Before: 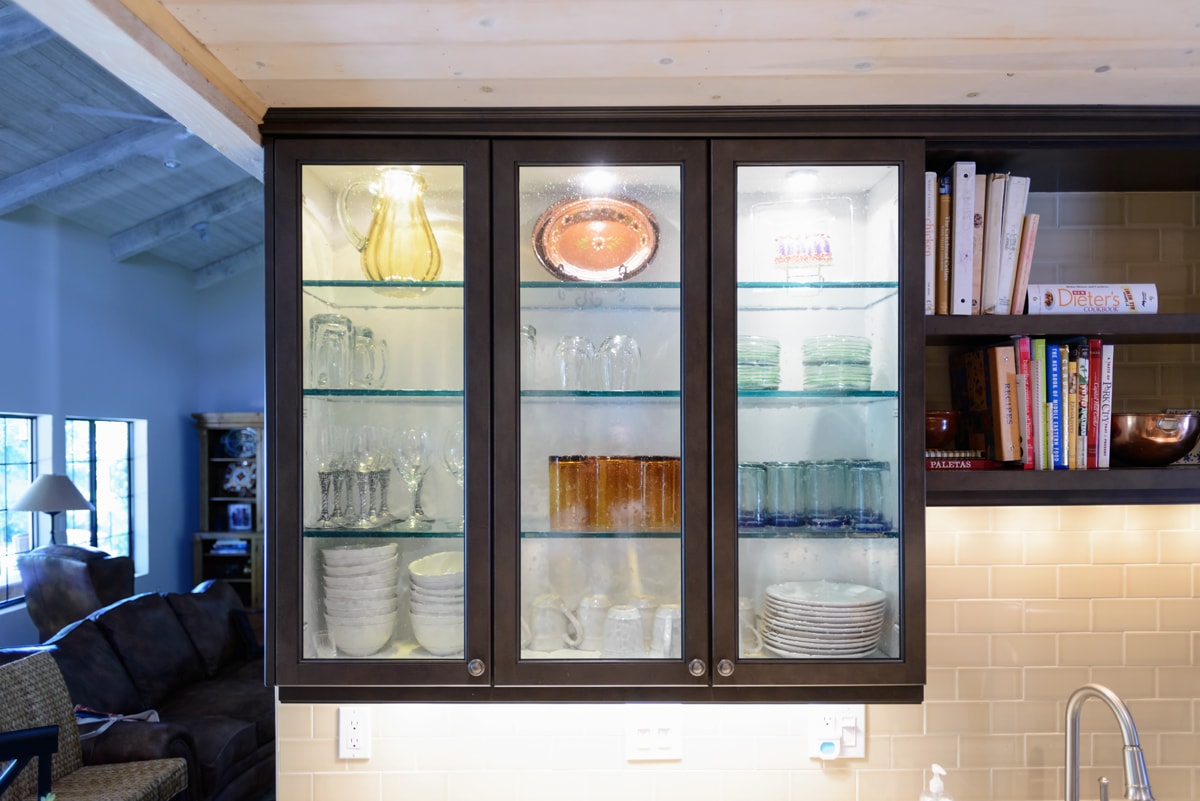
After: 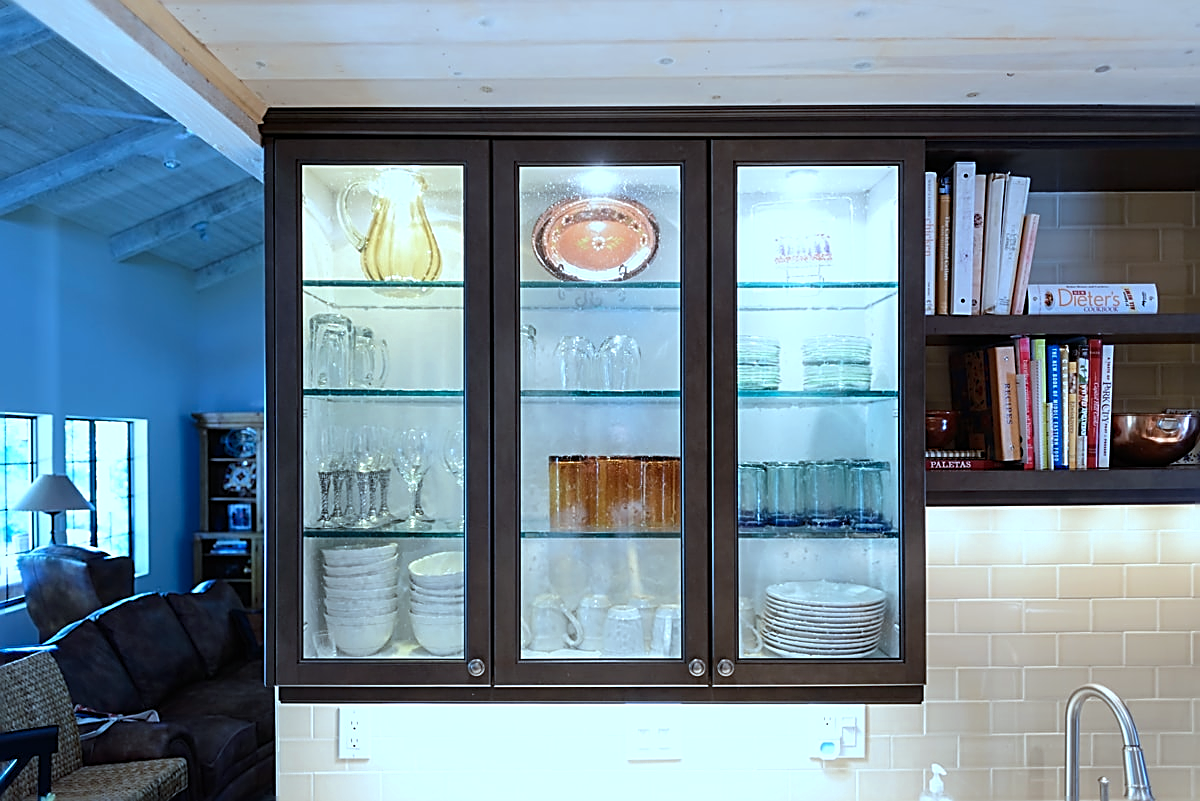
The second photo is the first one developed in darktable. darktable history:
color correction: highlights a* -10.69, highlights b* -19.19
sharpen: amount 1
color zones: curves: ch0 [(0.25, 0.5) (0.463, 0.627) (0.484, 0.637) (0.75, 0.5)]
